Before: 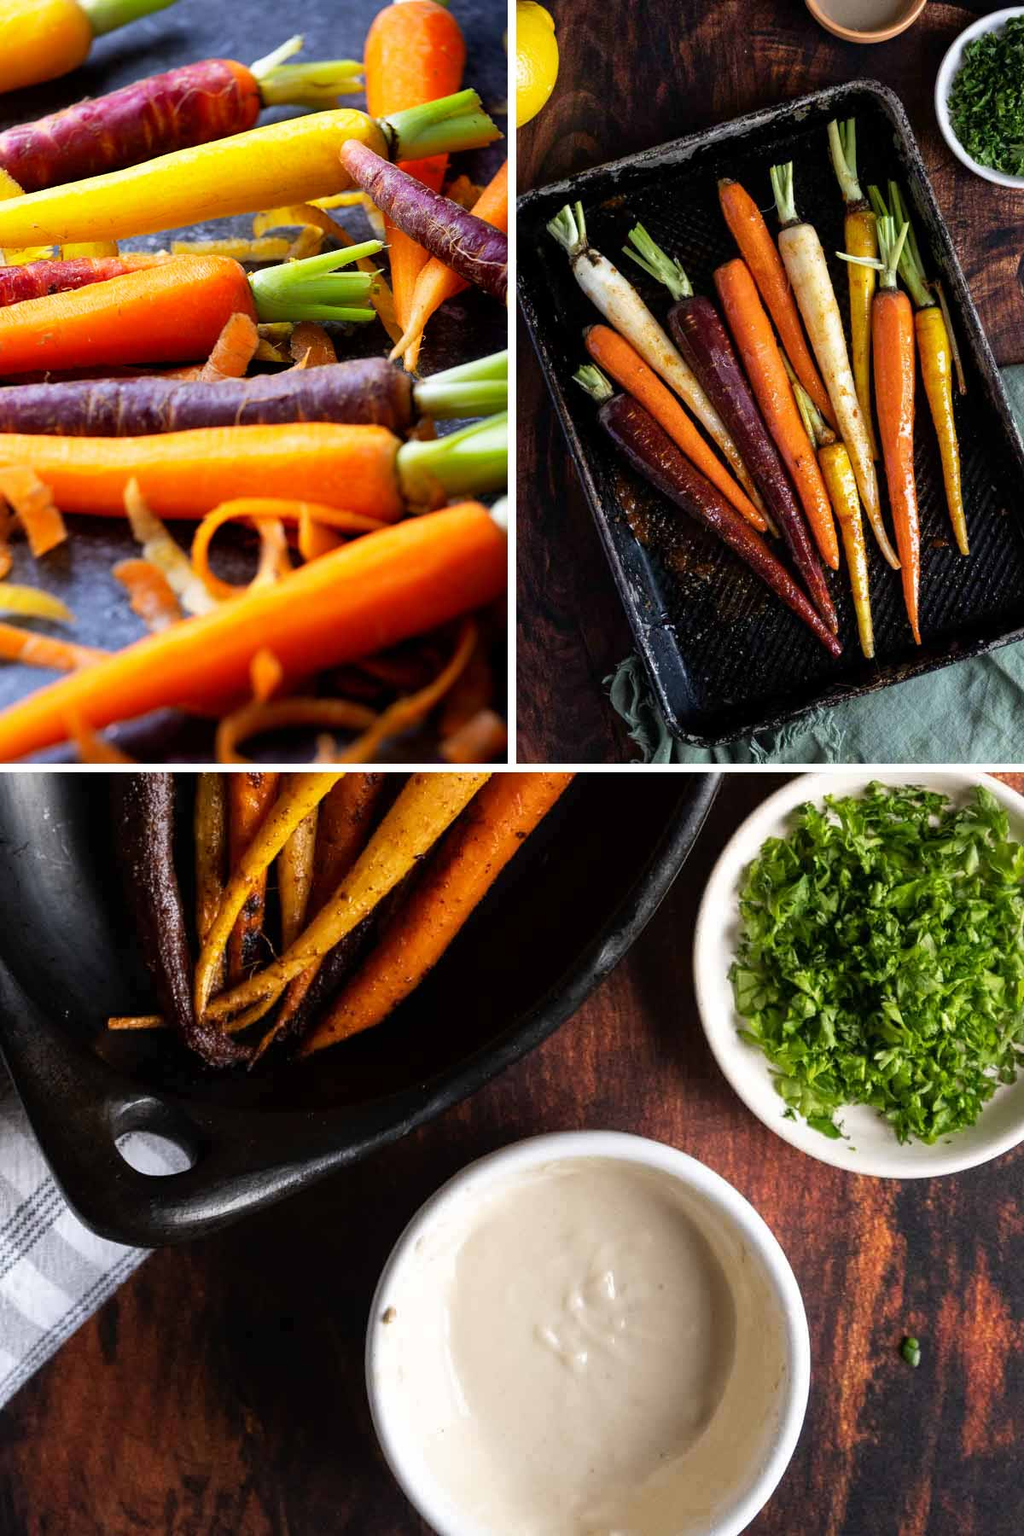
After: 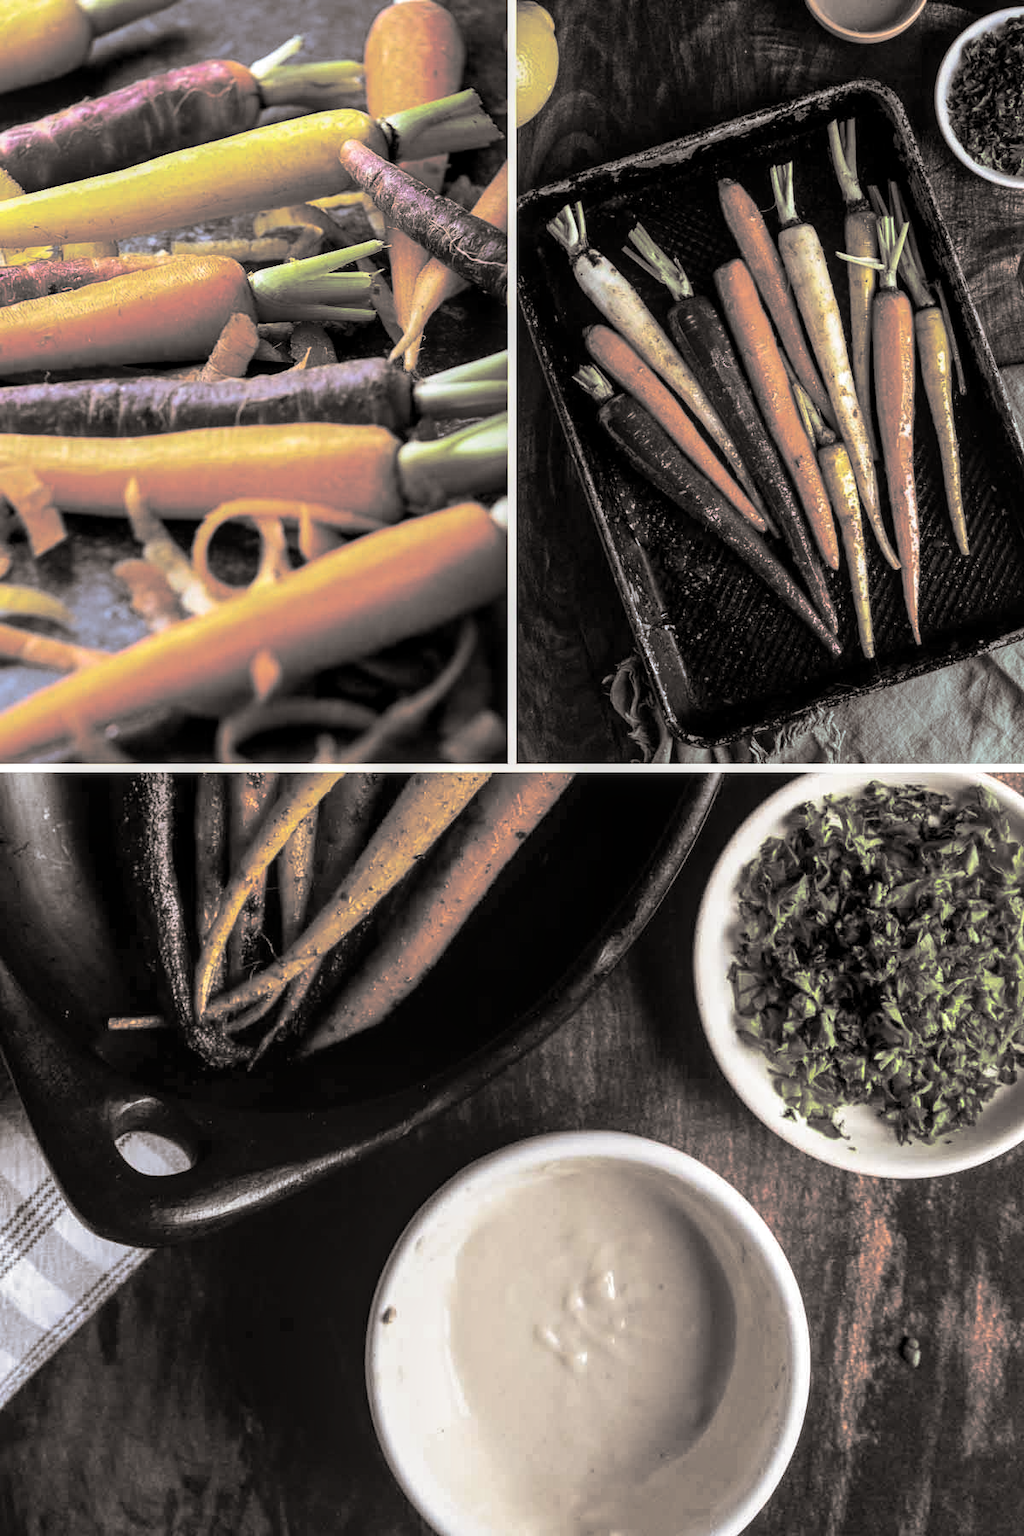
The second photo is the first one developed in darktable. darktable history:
split-toning: shadows › hue 26°, shadows › saturation 0.09, highlights › hue 40°, highlights › saturation 0.18, balance -63, compress 0%
local contrast: on, module defaults
